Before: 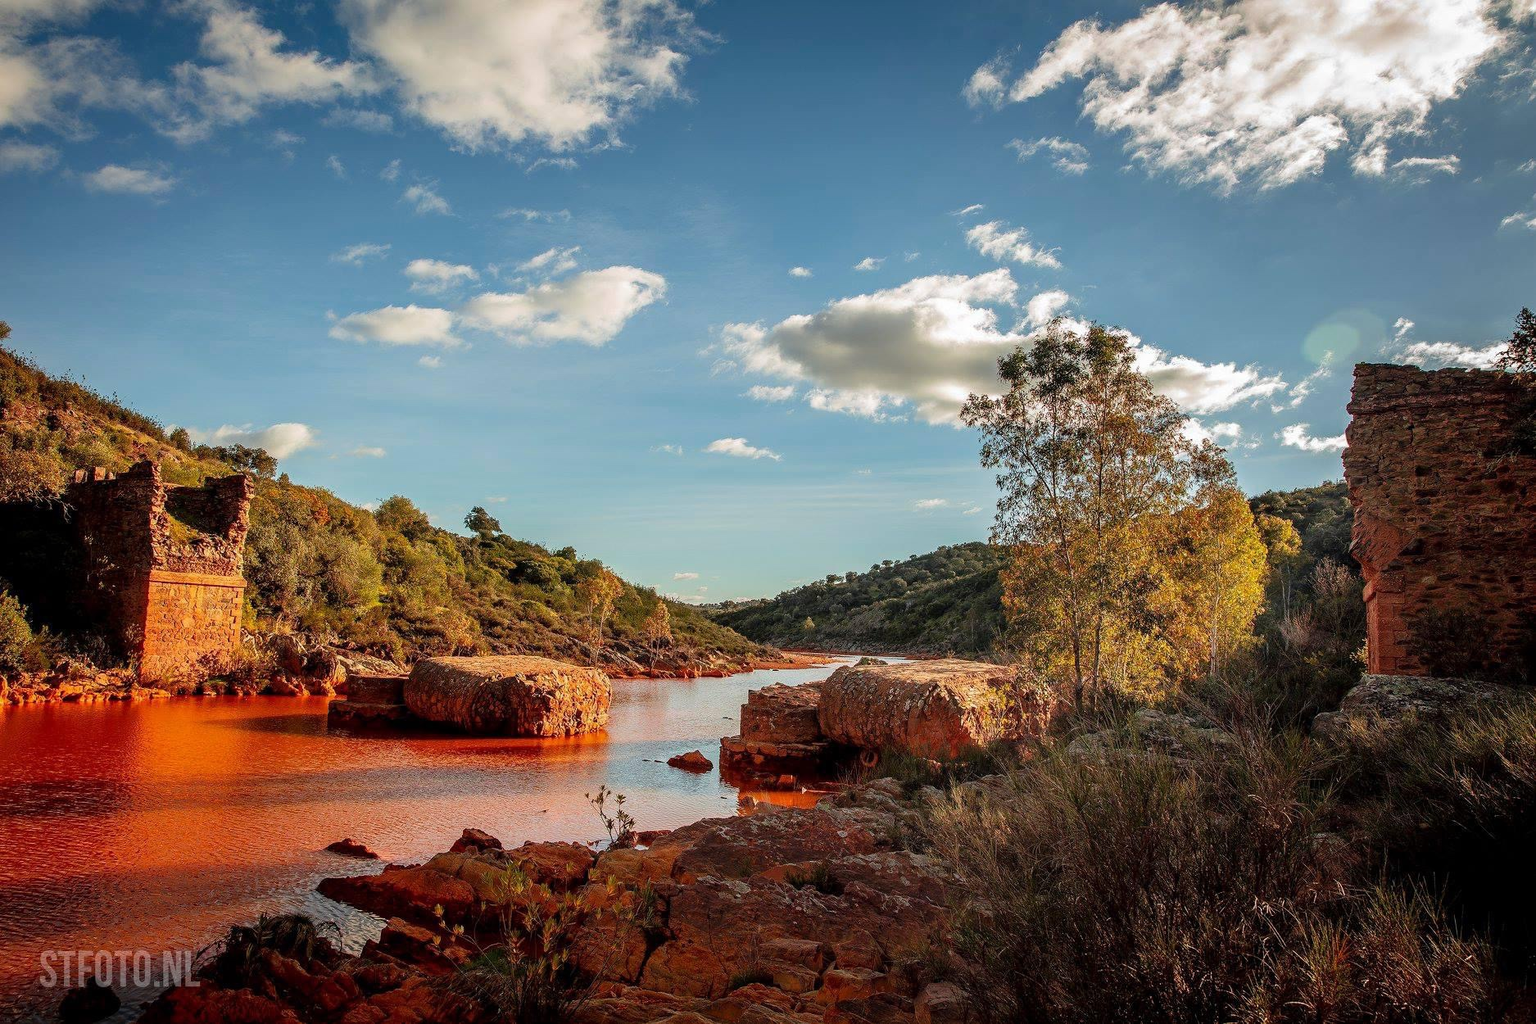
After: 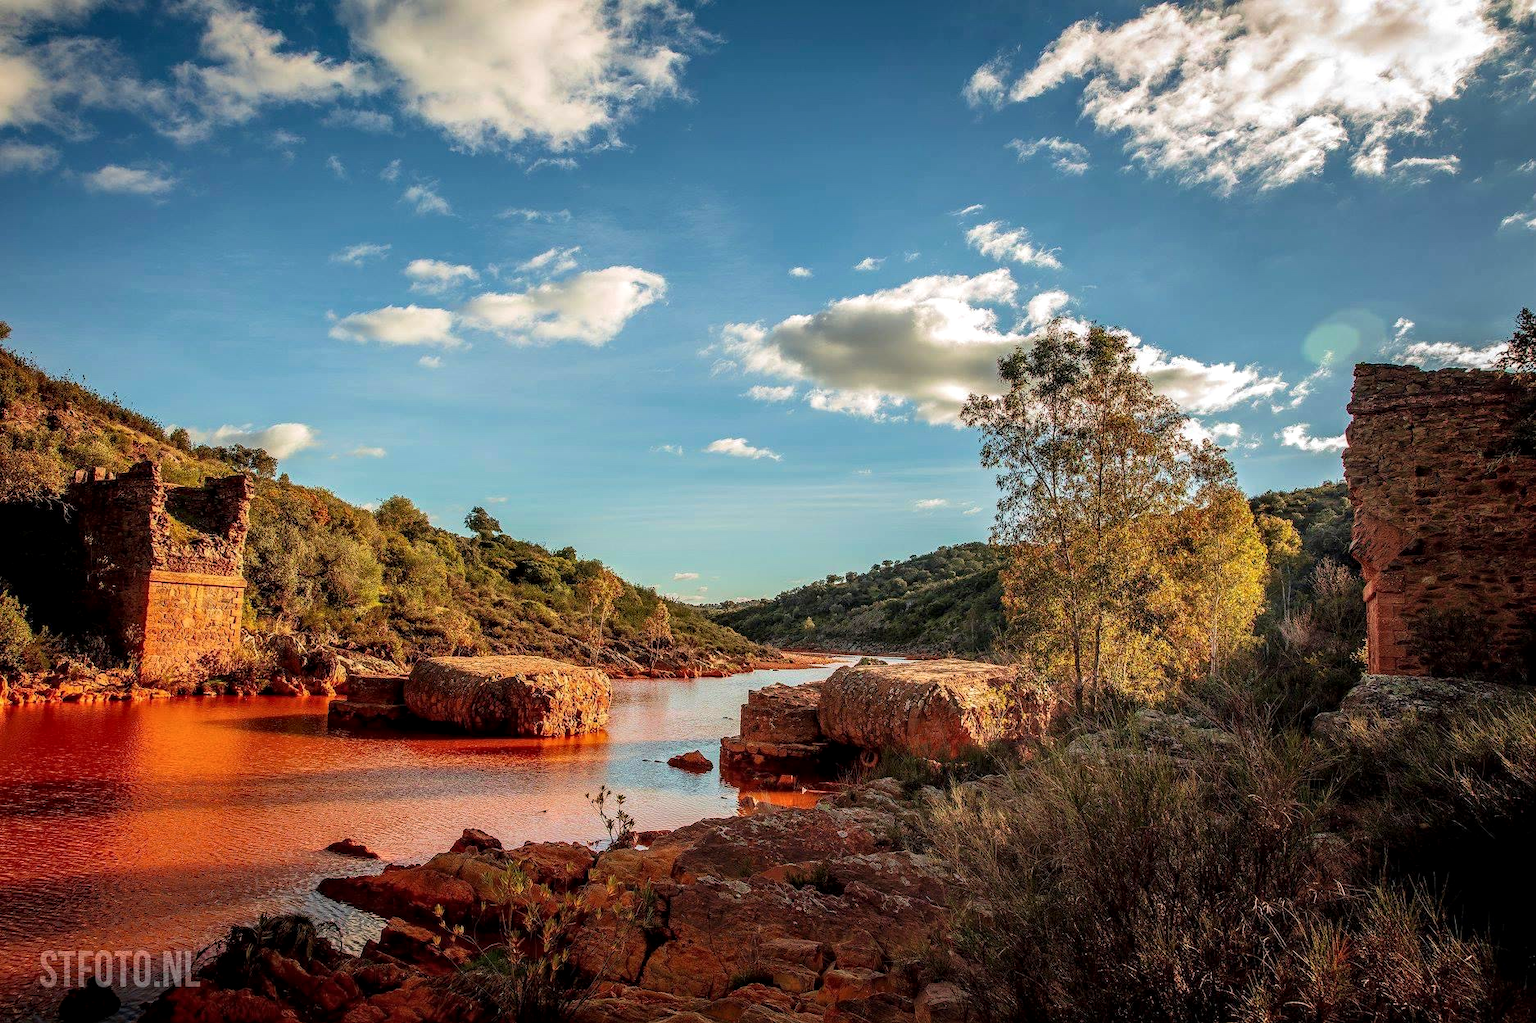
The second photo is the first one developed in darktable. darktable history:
local contrast: on, module defaults
contrast brightness saturation: contrast 0.075
crop: bottom 0.054%
velvia: on, module defaults
